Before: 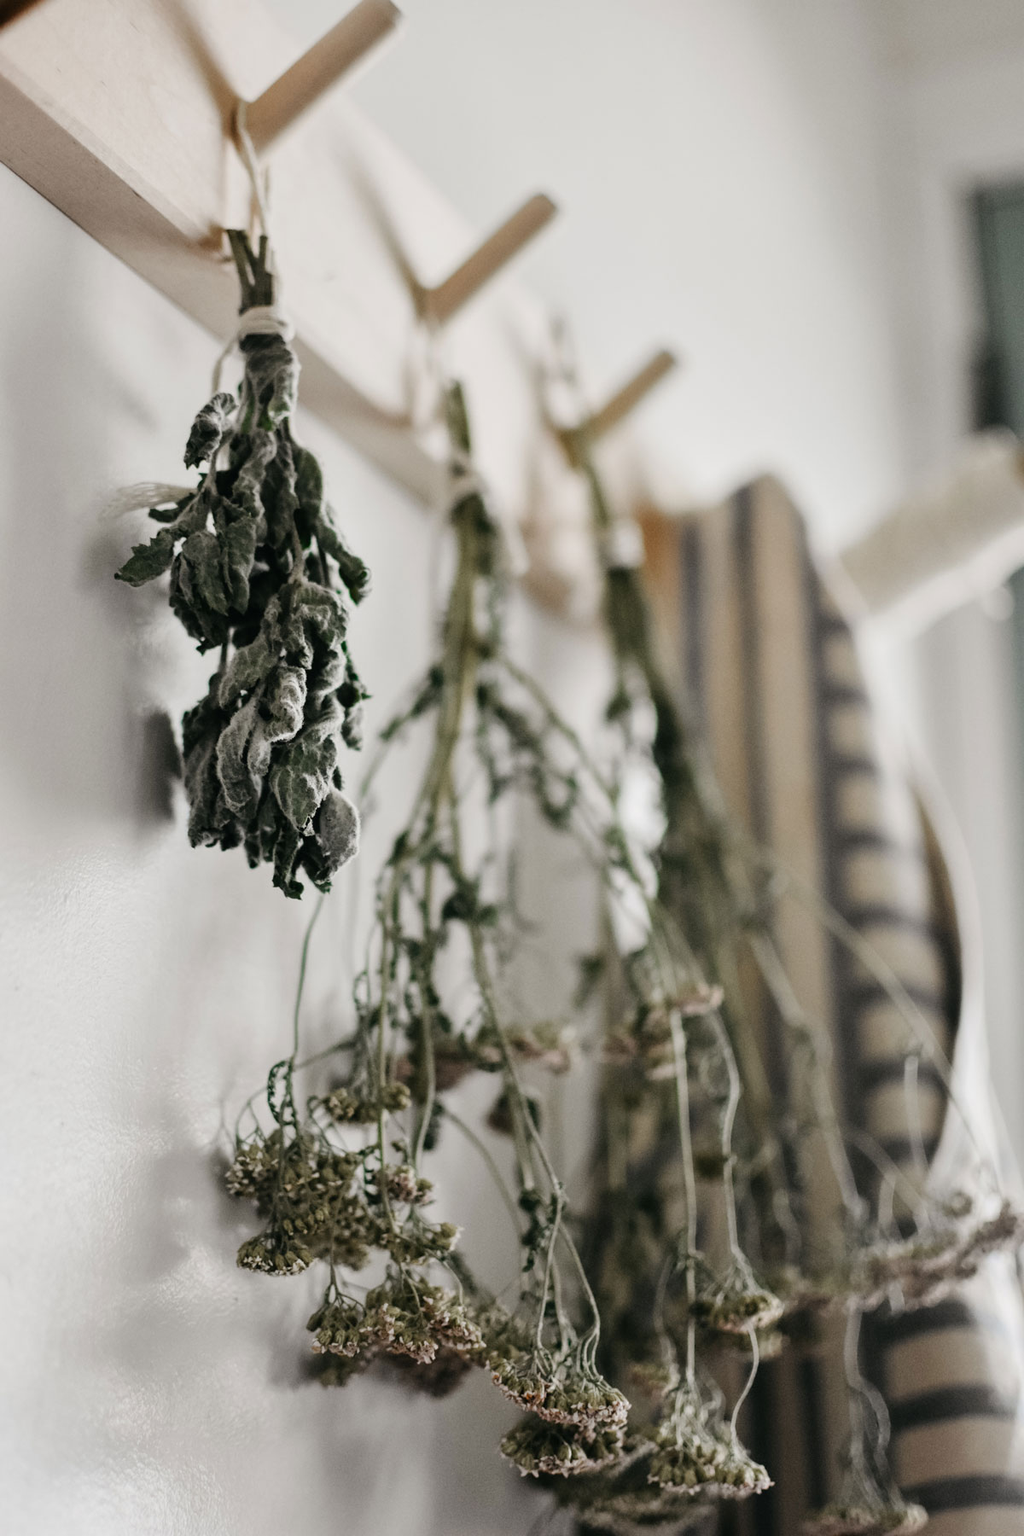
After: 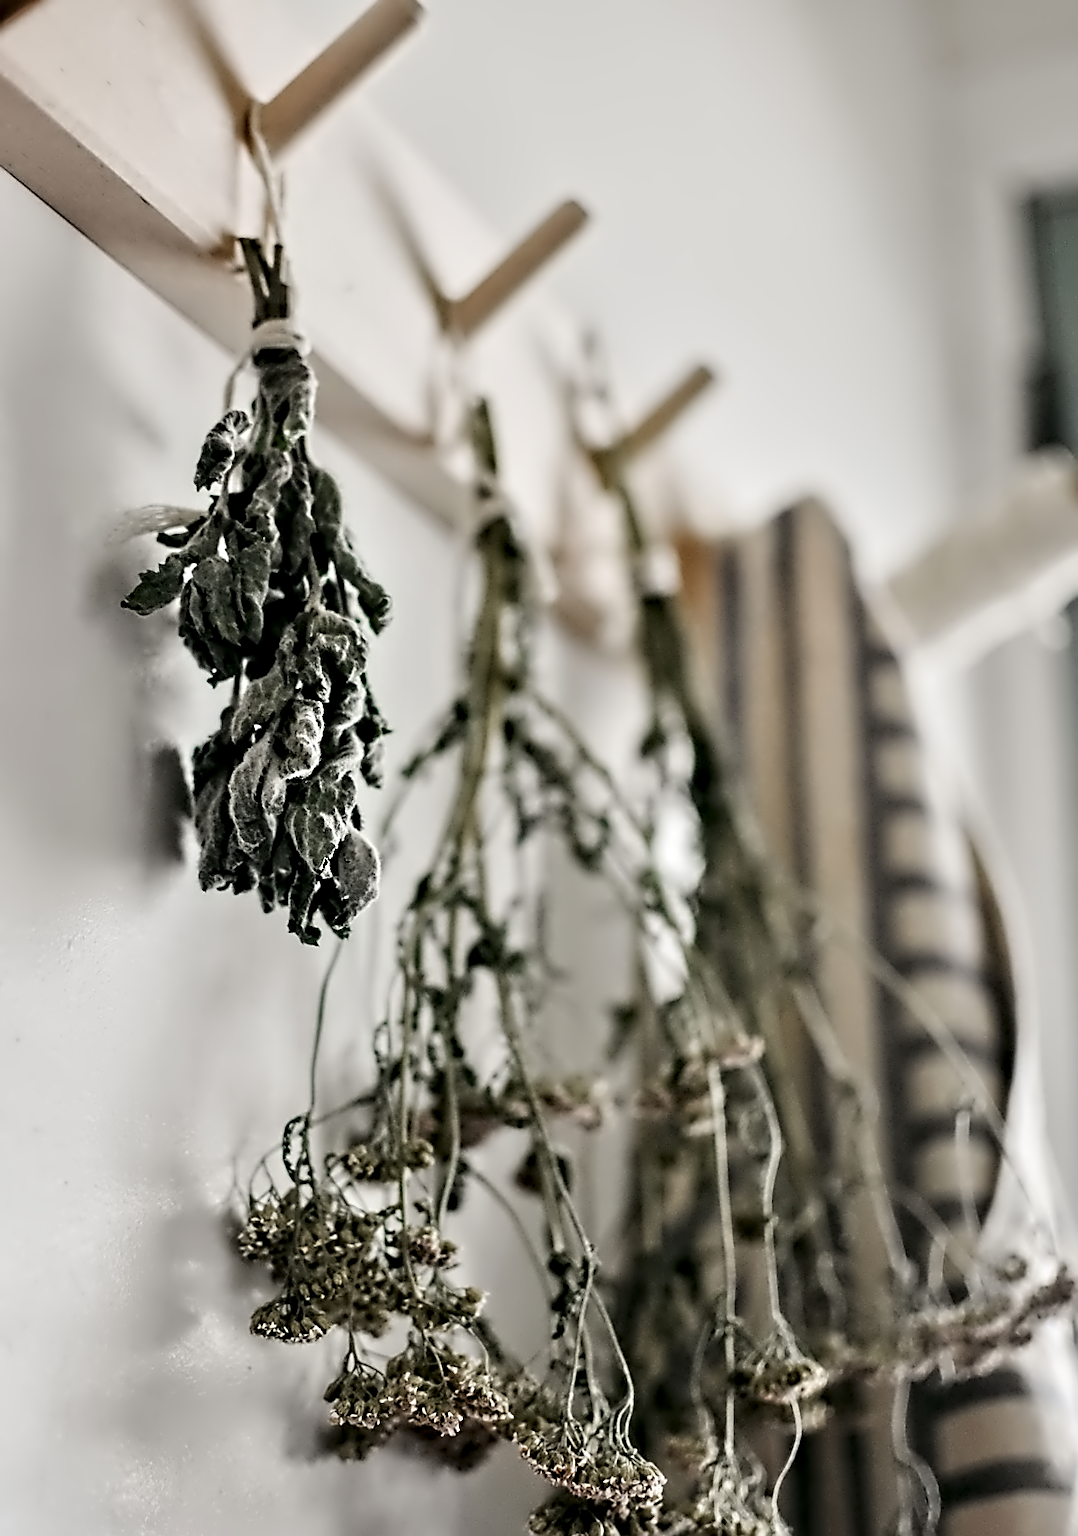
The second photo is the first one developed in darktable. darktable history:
contrast equalizer: octaves 7, y [[0.5, 0.542, 0.583, 0.625, 0.667, 0.708], [0.5 ×6], [0.5 ×6], [0, 0.033, 0.067, 0.1, 0.133, 0.167], [0, 0.05, 0.1, 0.15, 0.2, 0.25]]
crop: top 0.288%, right 0.266%, bottom 5.014%
sharpen: on, module defaults
tone equalizer: edges refinement/feathering 500, mask exposure compensation -1.57 EV, preserve details no
